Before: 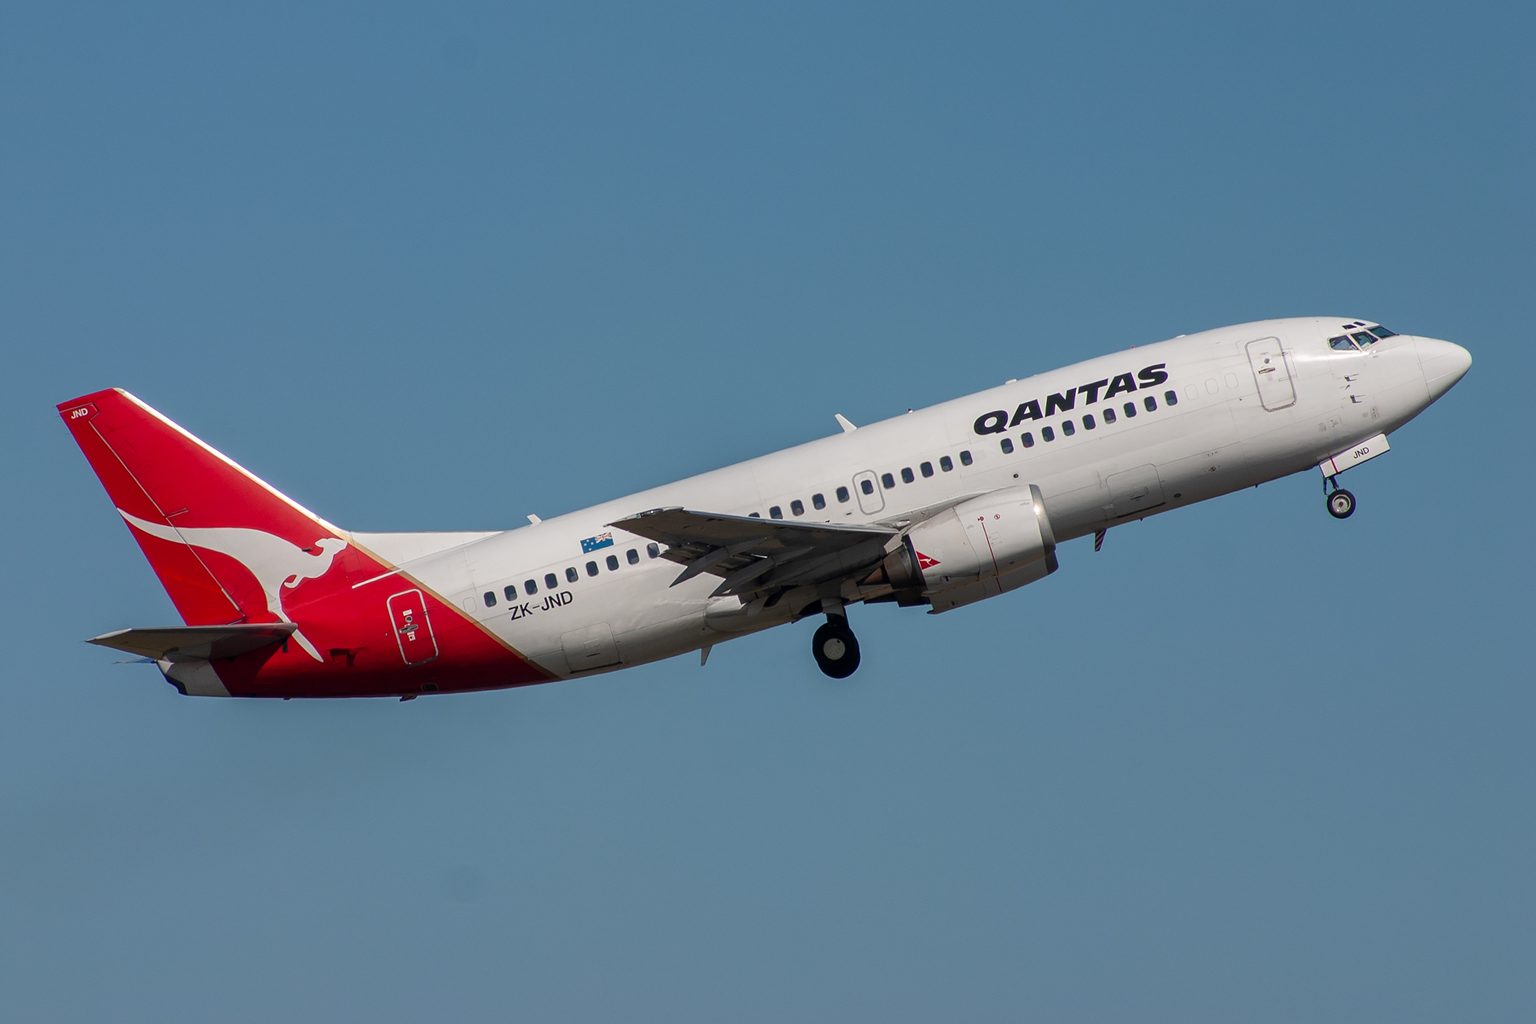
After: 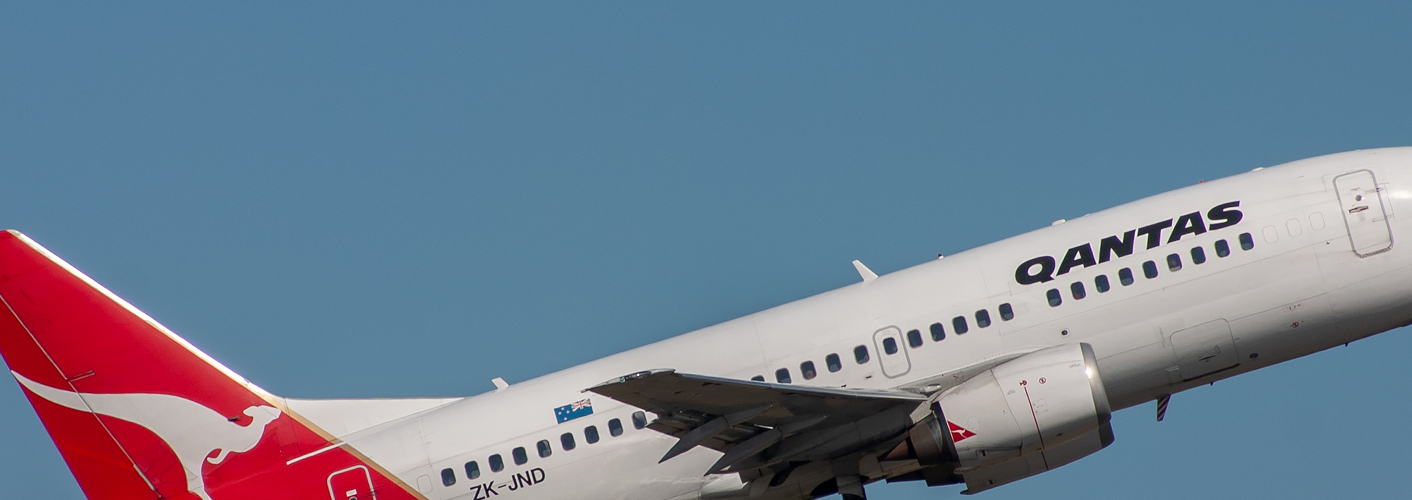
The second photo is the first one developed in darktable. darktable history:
crop: left 7.041%, top 18.767%, right 14.478%, bottom 39.503%
